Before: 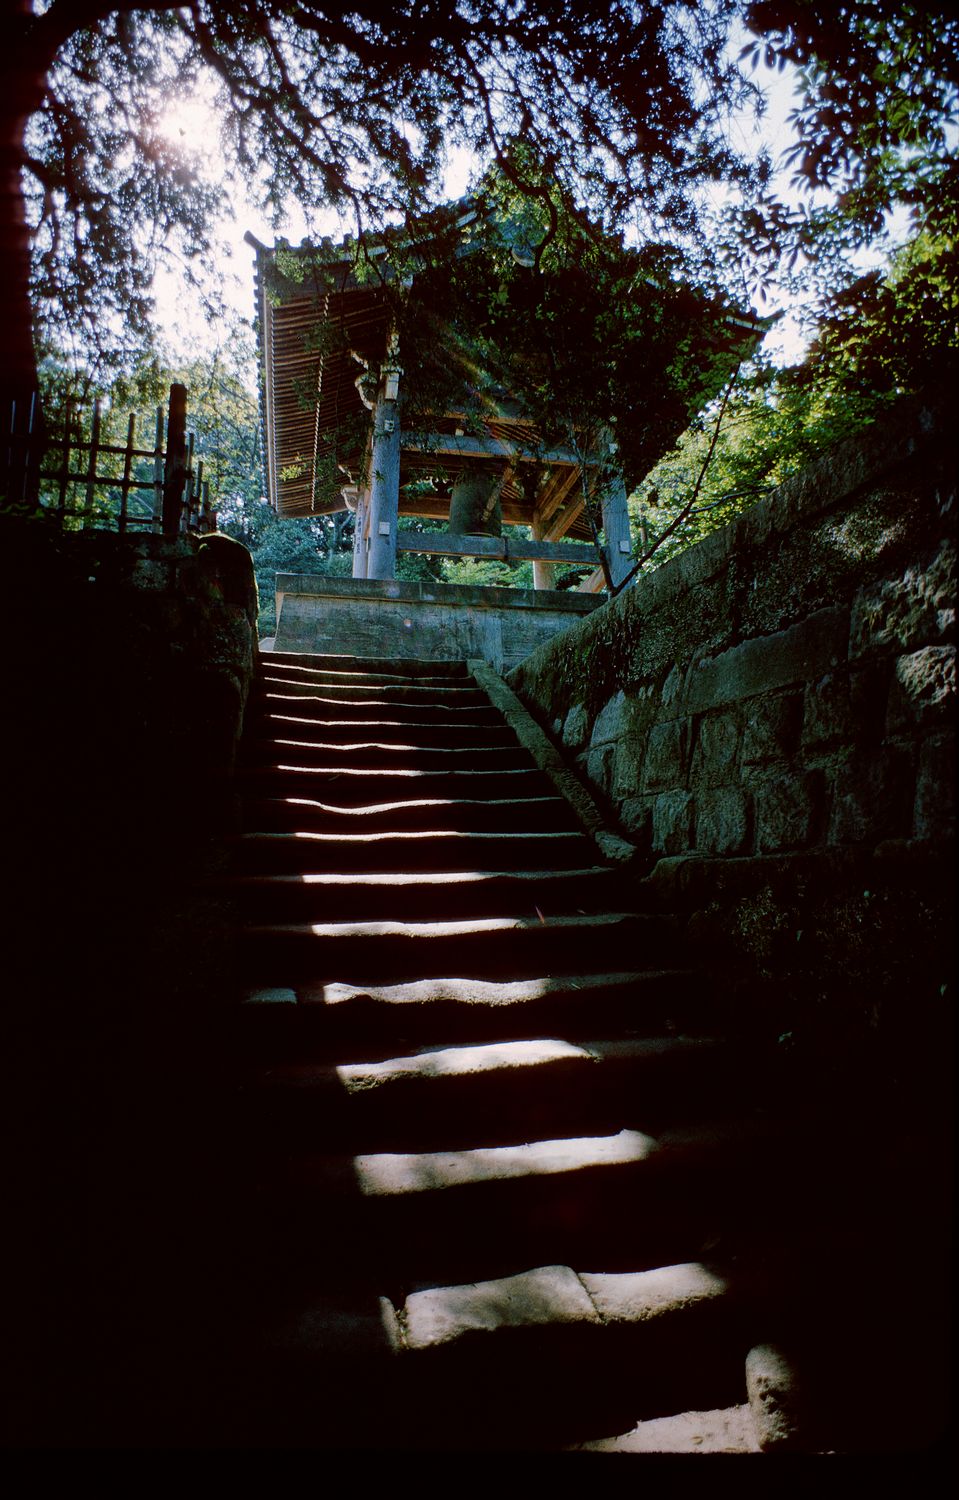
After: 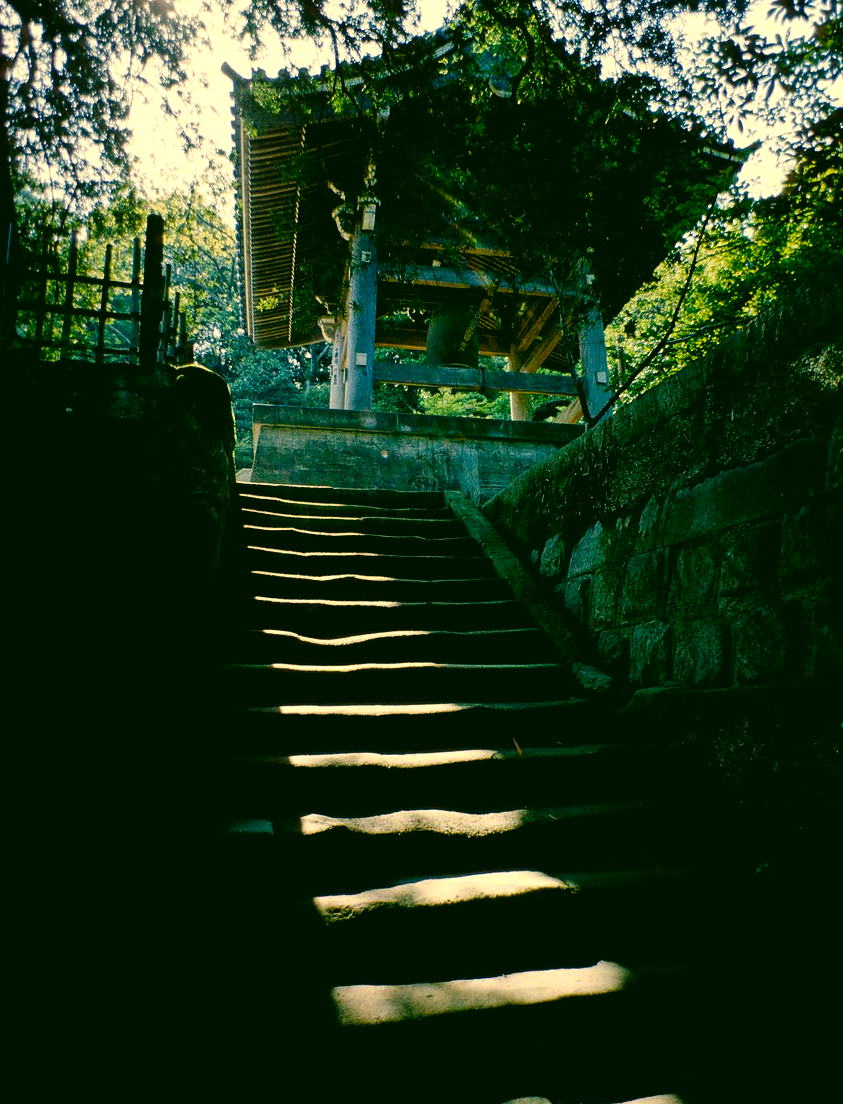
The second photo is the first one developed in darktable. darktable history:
crop and rotate: left 2.425%, top 11.305%, right 9.6%, bottom 15.08%
color correction: highlights a* 5.62, highlights b* 33.57, shadows a* -25.86, shadows b* 4.02
color balance rgb: shadows lift › luminance -20%, power › hue 72.24°, highlights gain › luminance 15%, global offset › hue 171.6°, perceptual saturation grading › highlights -15%, perceptual saturation grading › shadows 25%, global vibrance 30%, contrast 10%
